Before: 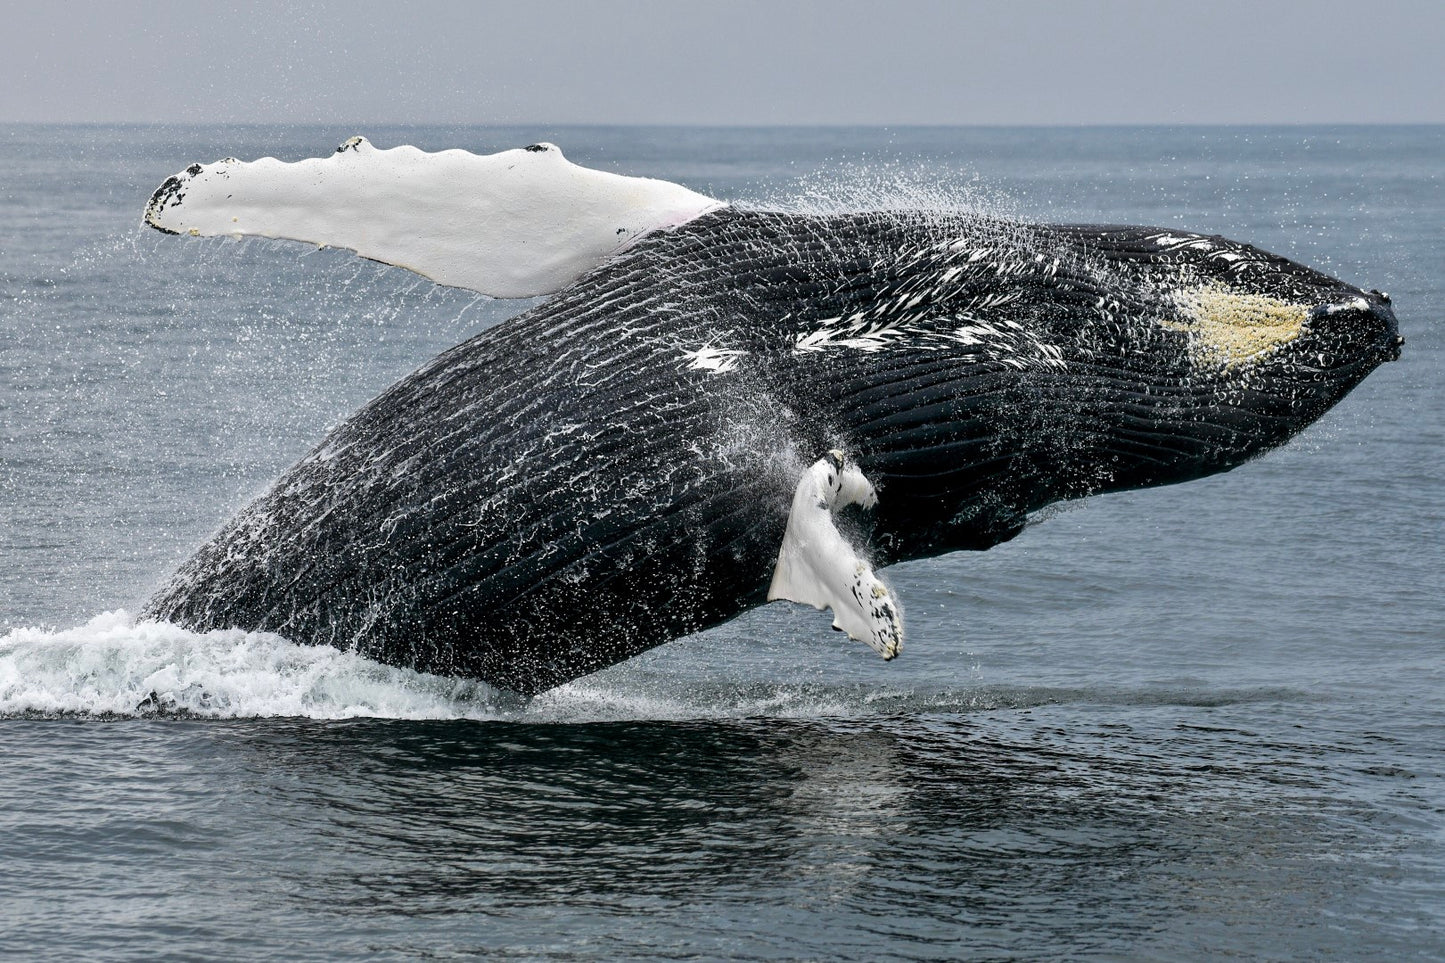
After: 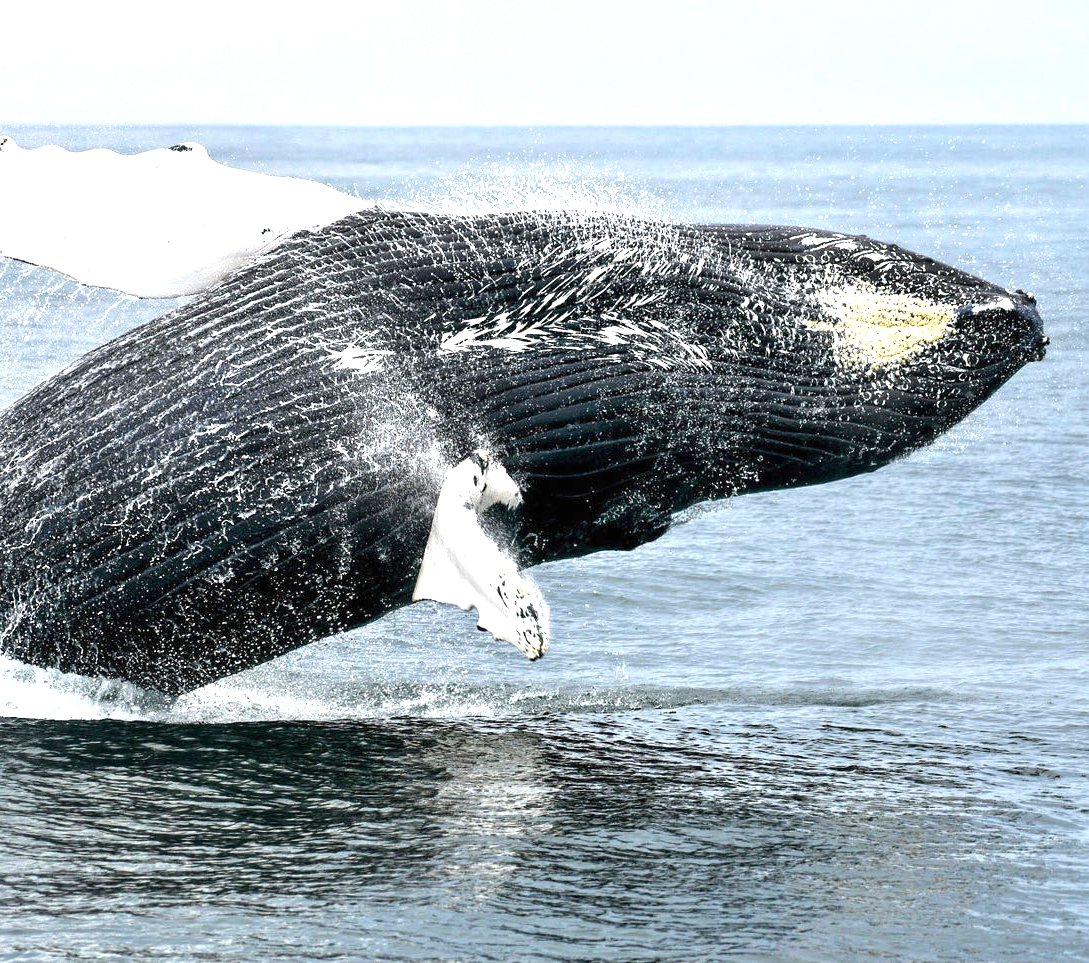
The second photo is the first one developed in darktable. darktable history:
exposure: black level correction 0, exposure 1.388 EV, compensate exposure bias true, compensate highlight preservation false
crop and rotate: left 24.6%
